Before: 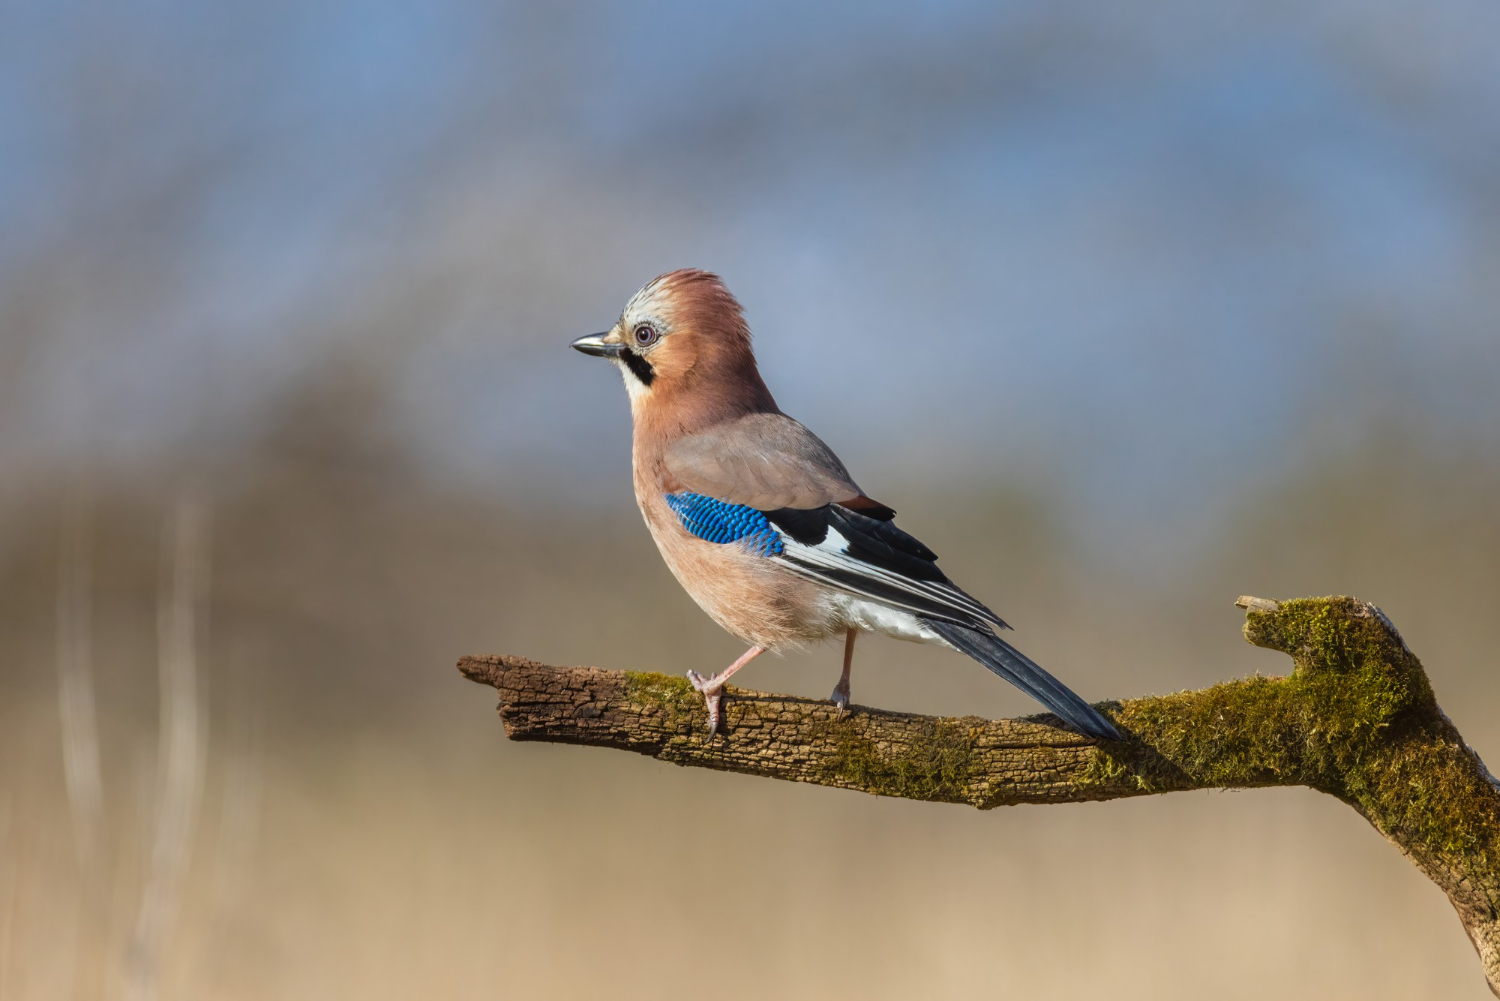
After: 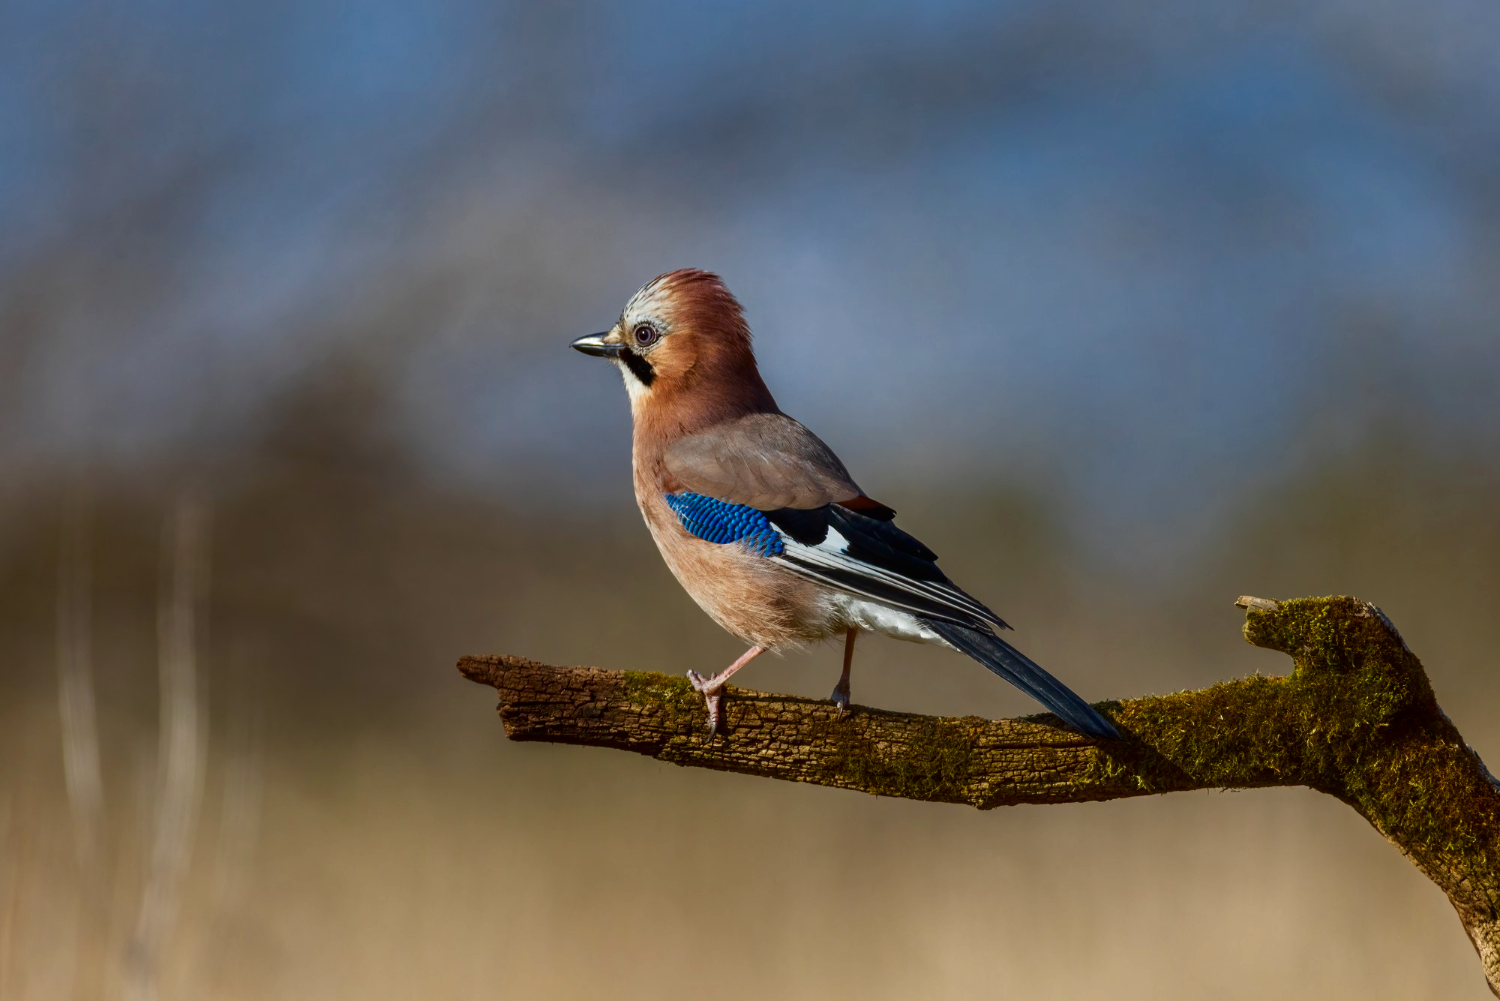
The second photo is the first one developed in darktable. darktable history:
contrast brightness saturation: contrast 0.096, brightness -0.272, saturation 0.145
